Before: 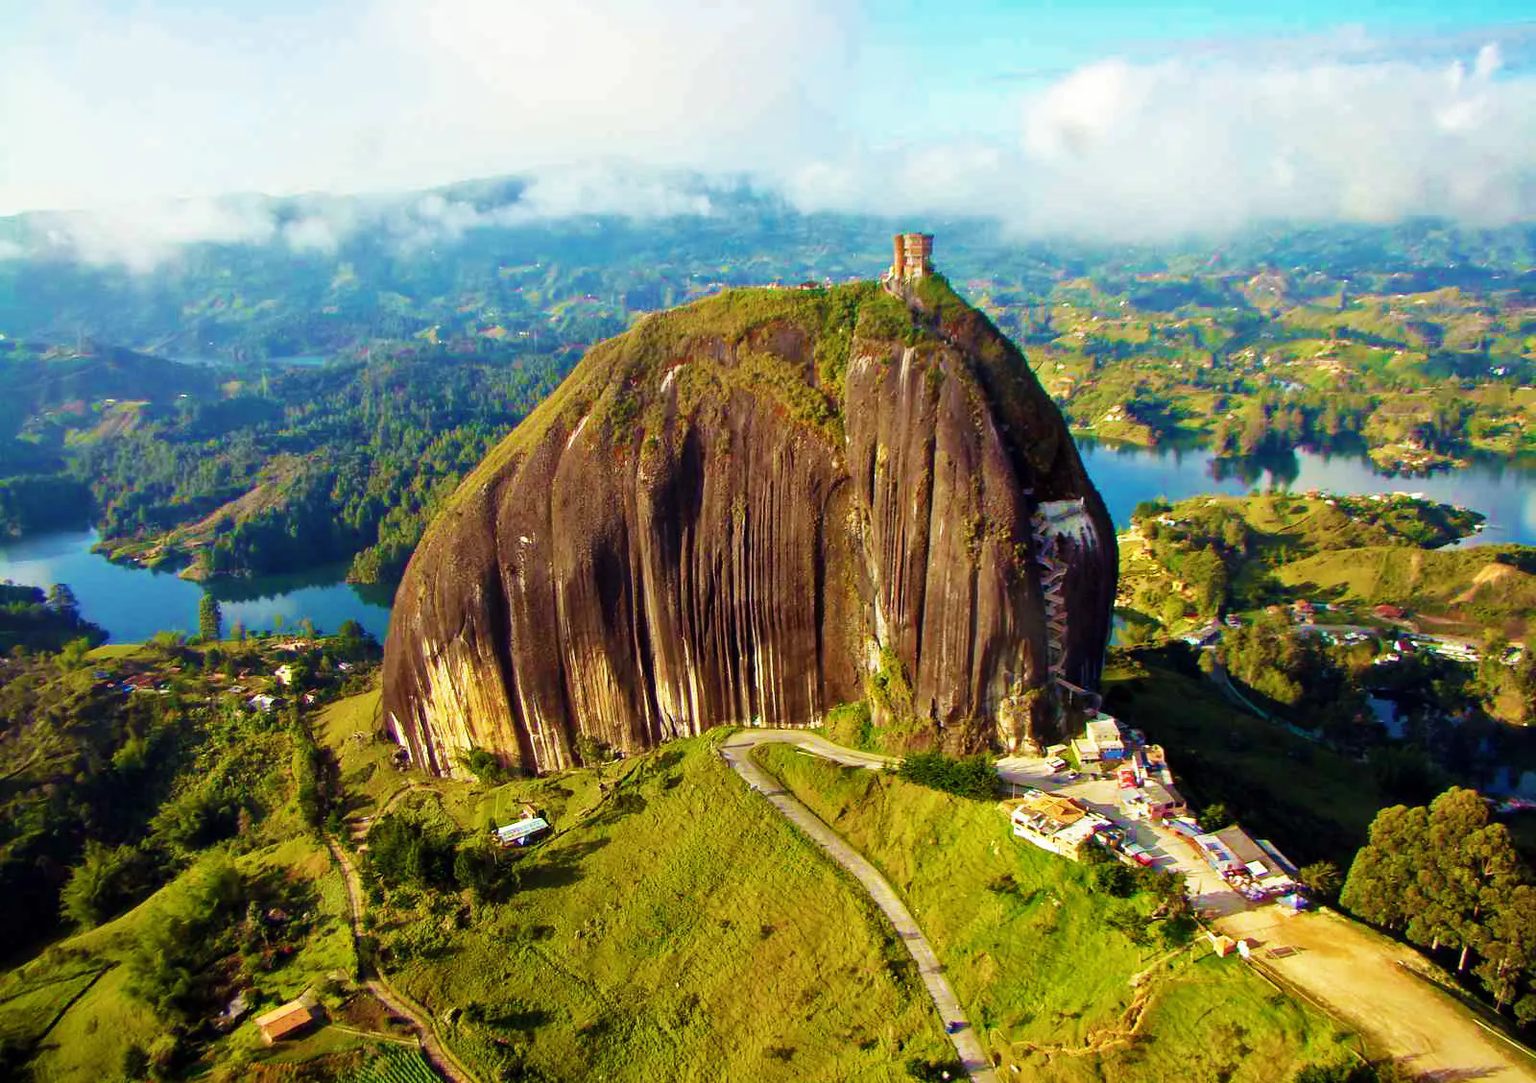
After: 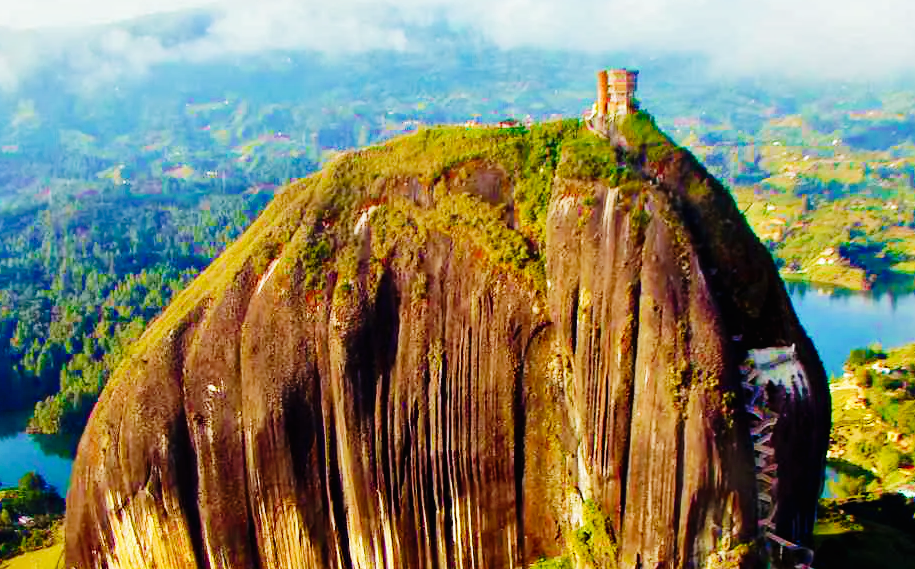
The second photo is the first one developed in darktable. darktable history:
crop: left 20.932%, top 15.471%, right 21.848%, bottom 34.081%
base curve: curves: ch0 [(0, 0) (0.235, 0.266) (0.503, 0.496) (0.786, 0.72) (1, 1)]
white balance: emerald 1
tone curve: curves: ch0 [(0, 0) (0.003, 0.006) (0.011, 0.007) (0.025, 0.009) (0.044, 0.012) (0.069, 0.021) (0.1, 0.036) (0.136, 0.056) (0.177, 0.105) (0.224, 0.165) (0.277, 0.251) (0.335, 0.344) (0.399, 0.439) (0.468, 0.532) (0.543, 0.628) (0.623, 0.718) (0.709, 0.797) (0.801, 0.874) (0.898, 0.943) (1, 1)], preserve colors none
